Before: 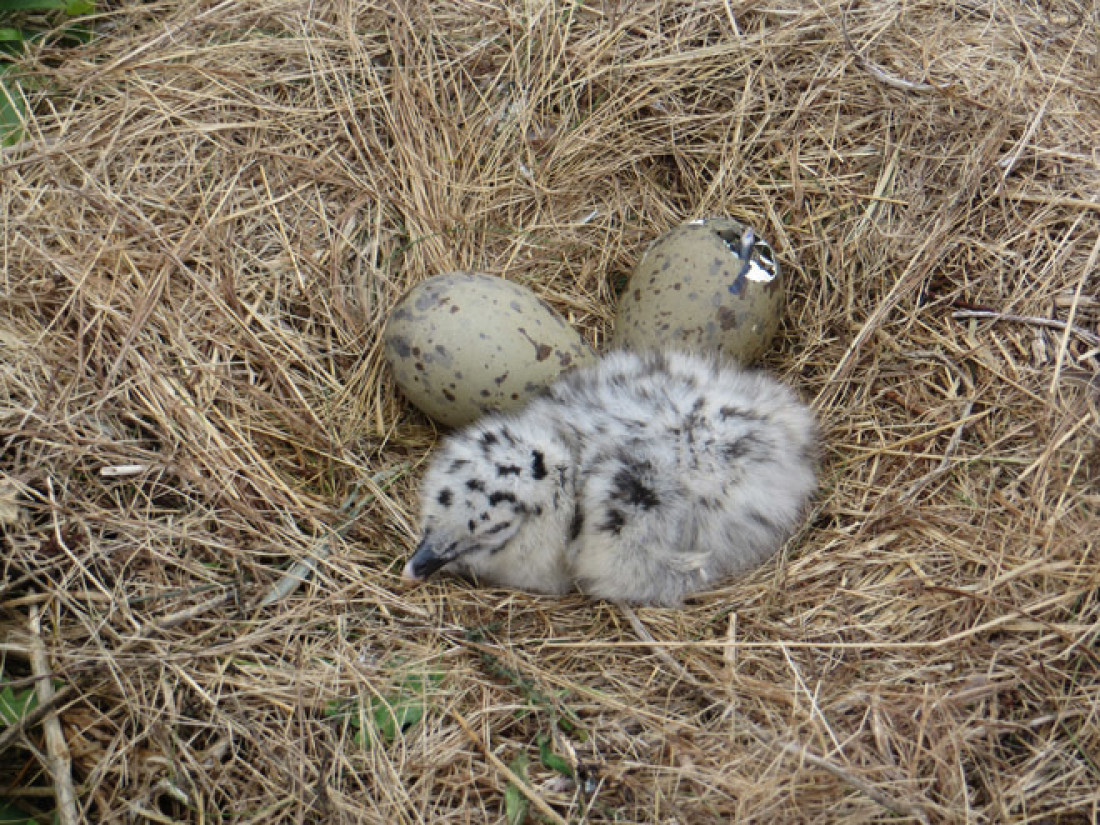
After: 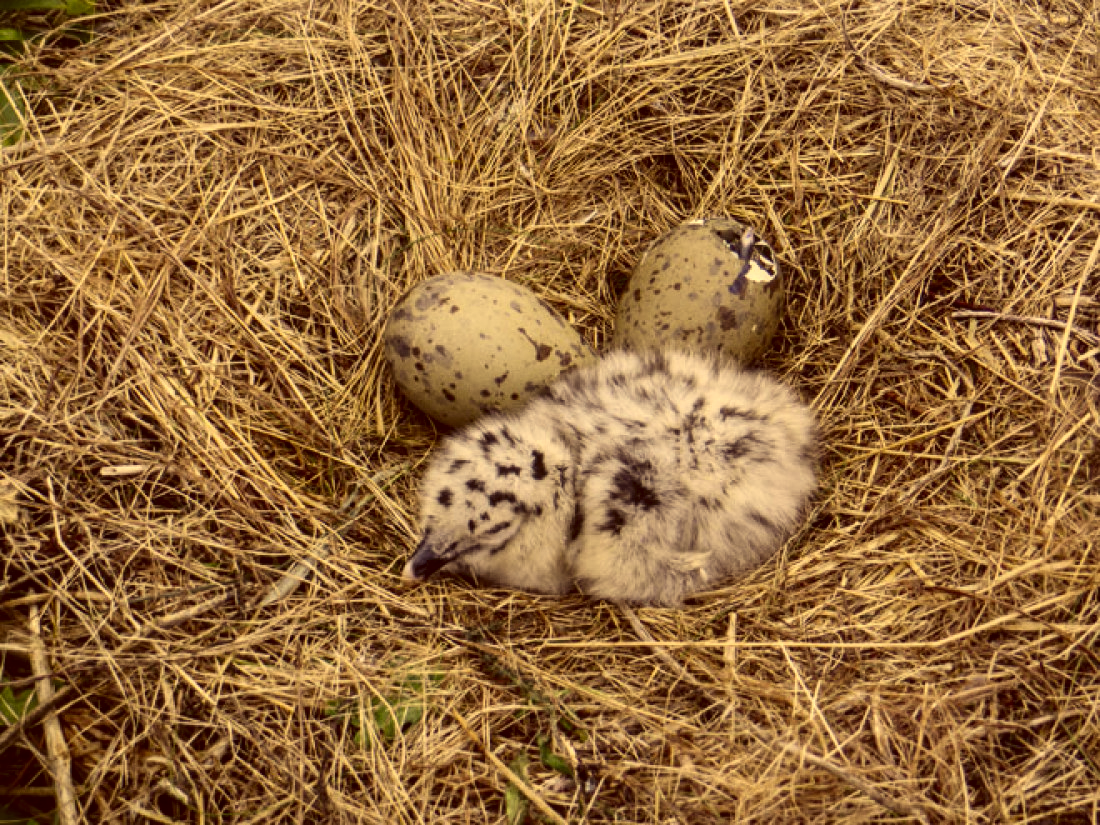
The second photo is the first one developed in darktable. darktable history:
color balance: lift [1.004, 1.002, 1.002, 0.998], gamma [1, 1.007, 1.002, 0.993], gain [1, 0.977, 1.013, 1.023], contrast -3.64%
color correction: highlights a* 10.12, highlights b* 39.04, shadows a* 14.62, shadows b* 3.37
exposure: exposure -0.157 EV, compensate highlight preservation false
local contrast: detail 130%
contrast brightness saturation: contrast 0.22
